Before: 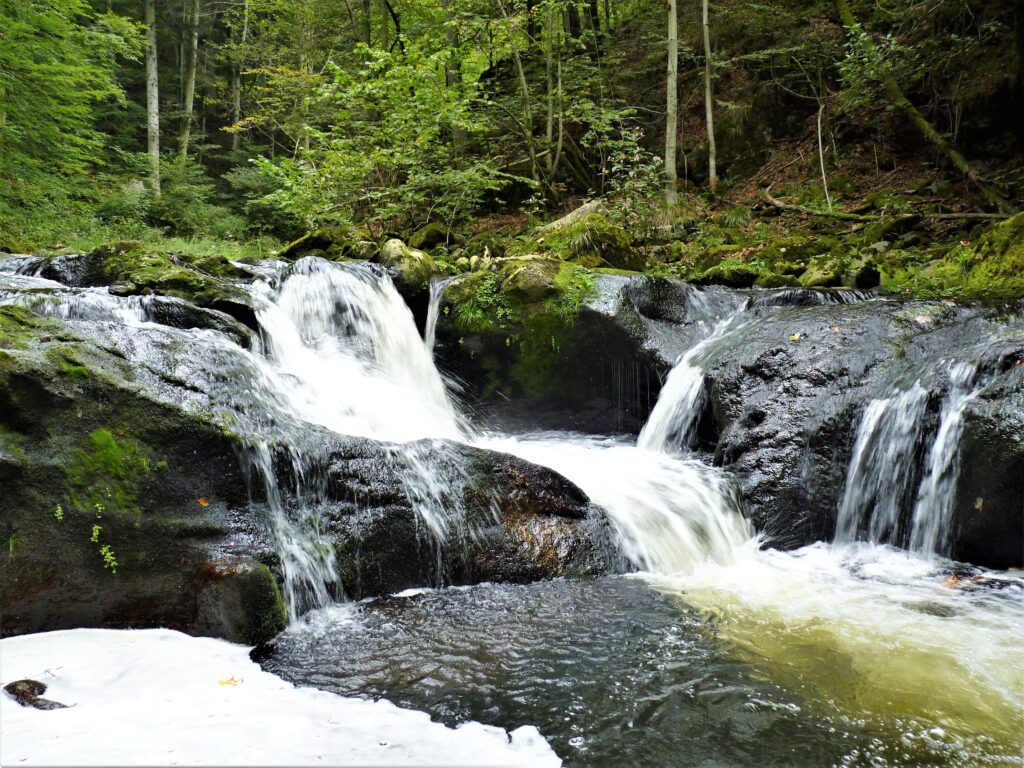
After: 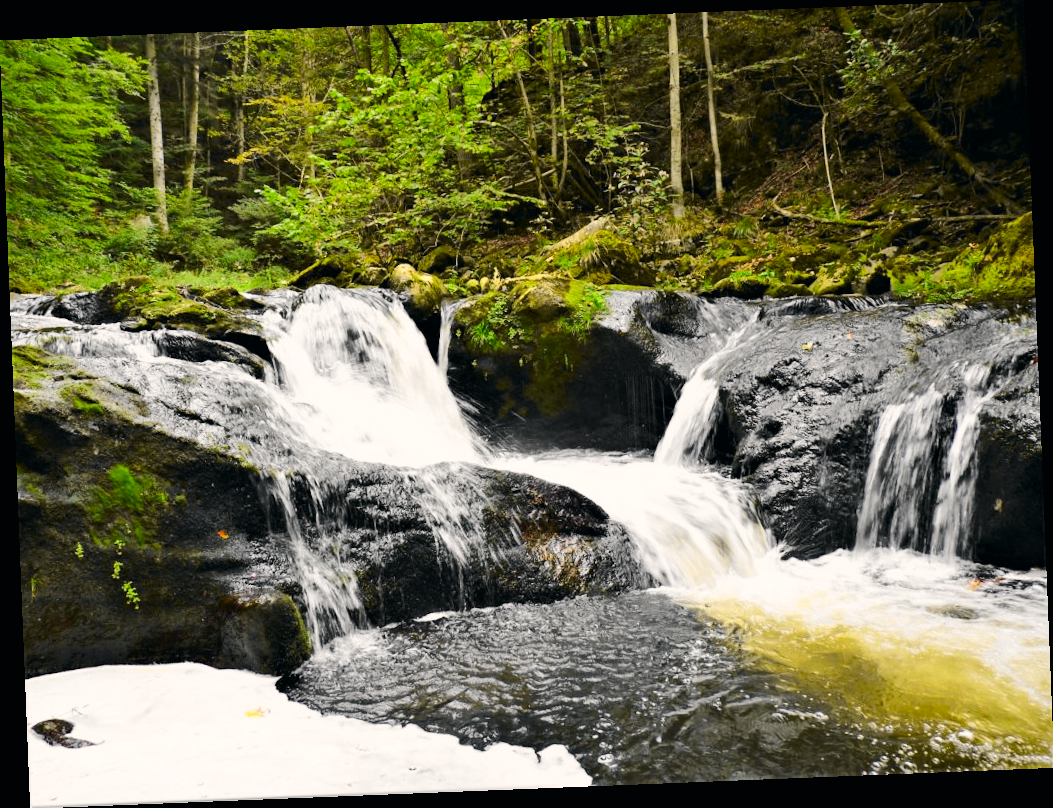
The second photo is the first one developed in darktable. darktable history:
color correction: highlights a* 3.84, highlights b* 5.07
exposure: black level correction 0, compensate exposure bias true, compensate highlight preservation false
tone curve: curves: ch0 [(0, 0) (0.071, 0.06) (0.253, 0.242) (0.437, 0.498) (0.55, 0.644) (0.657, 0.749) (0.823, 0.876) (1, 0.99)]; ch1 [(0, 0) (0.346, 0.307) (0.408, 0.369) (0.453, 0.457) (0.476, 0.489) (0.502, 0.493) (0.521, 0.515) (0.537, 0.531) (0.612, 0.641) (0.676, 0.728) (1, 1)]; ch2 [(0, 0) (0.346, 0.34) (0.434, 0.46) (0.485, 0.494) (0.5, 0.494) (0.511, 0.504) (0.537, 0.551) (0.579, 0.599) (0.625, 0.686) (1, 1)], color space Lab, independent channels, preserve colors none
rotate and perspective: rotation -2.29°, automatic cropping off
